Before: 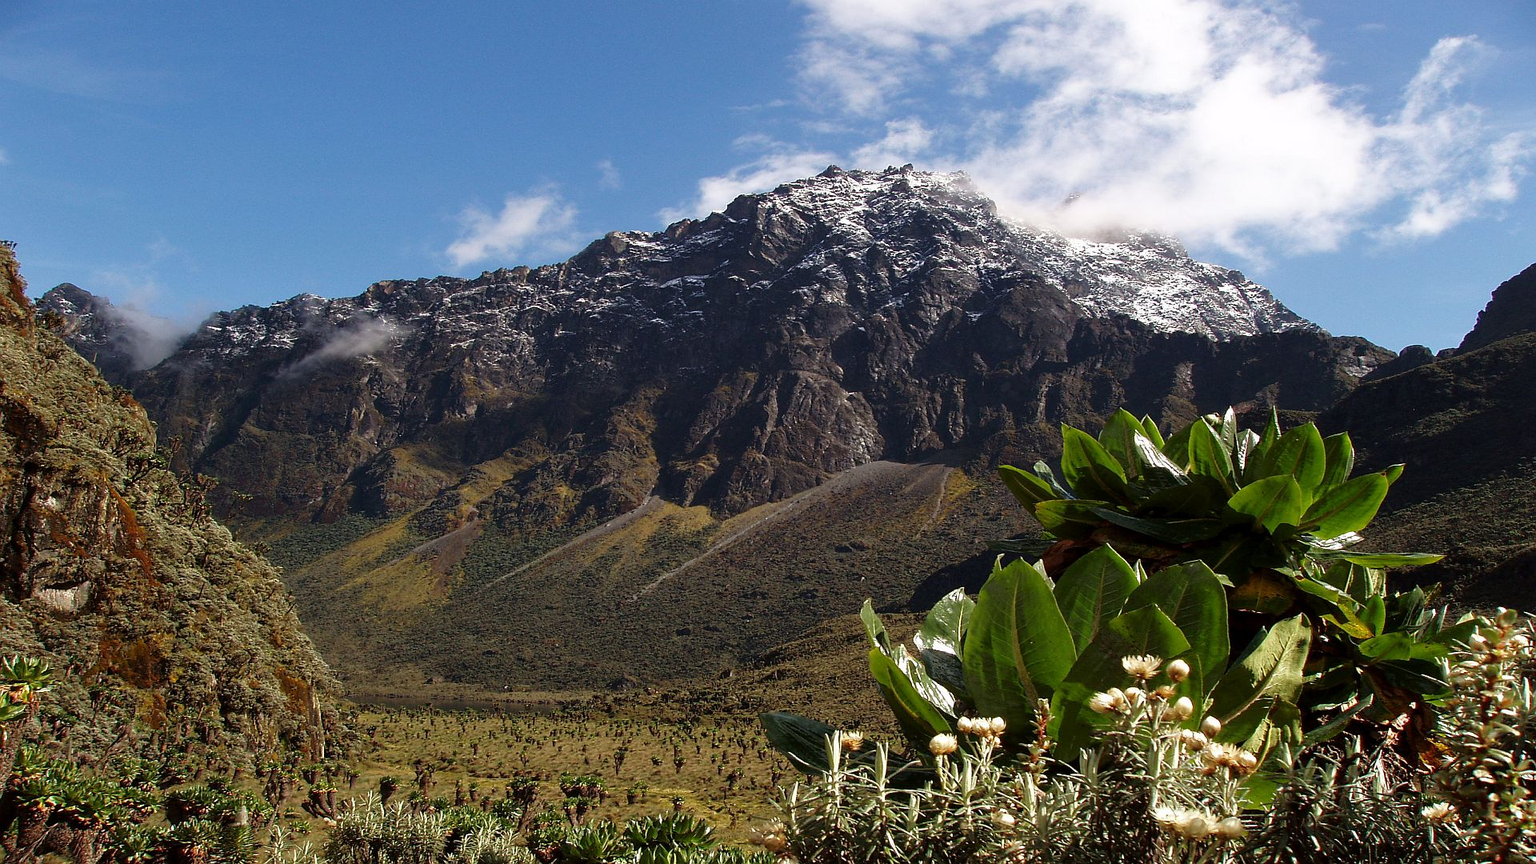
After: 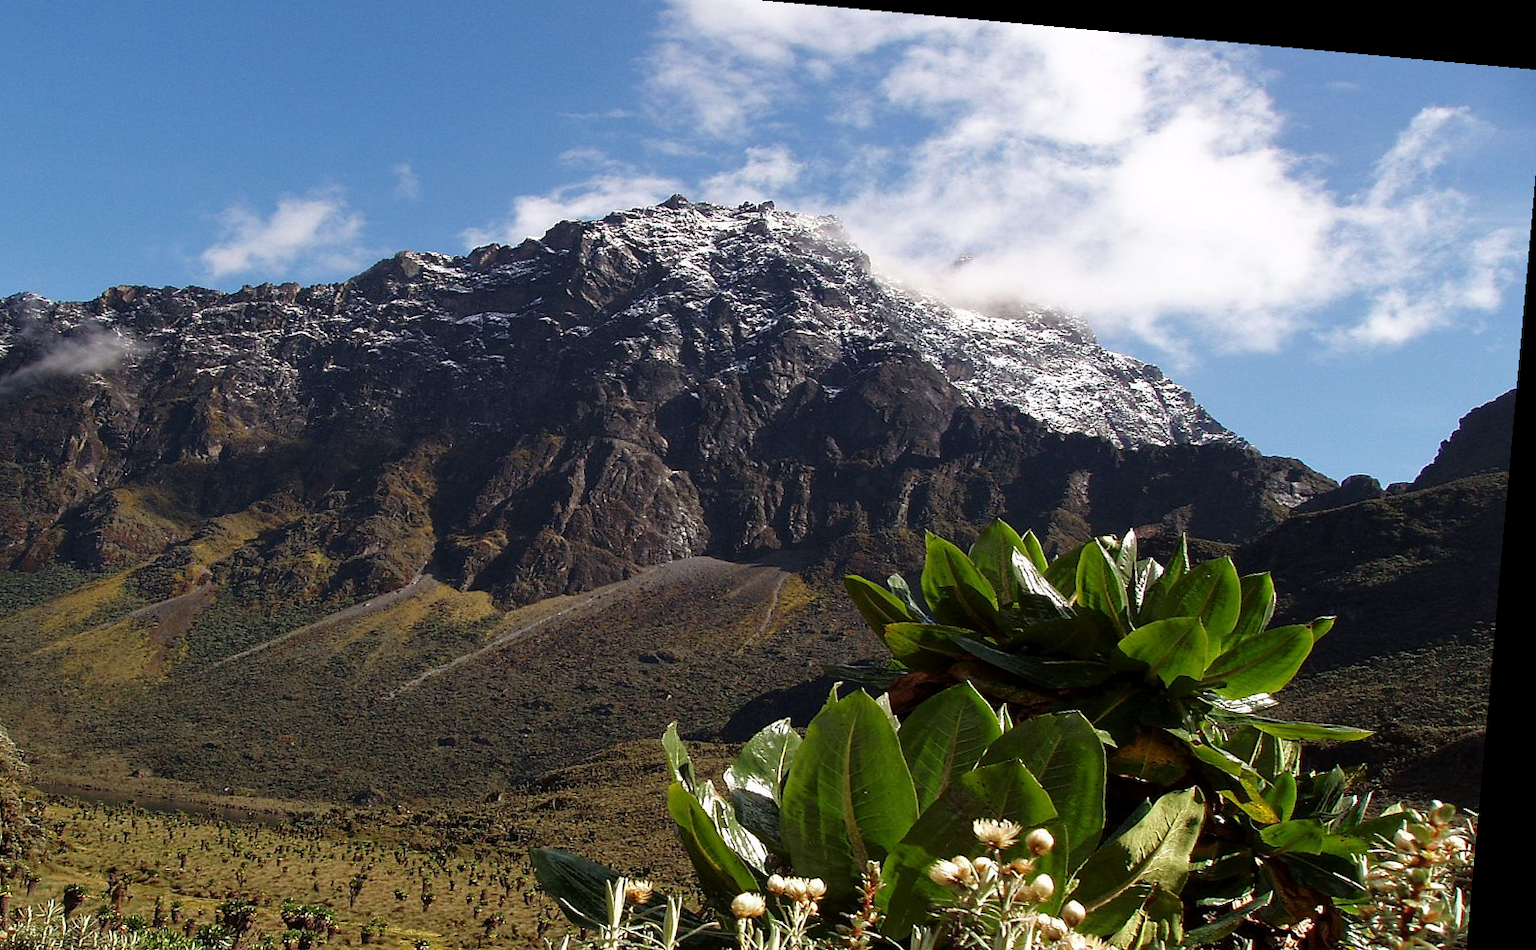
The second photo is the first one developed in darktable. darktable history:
crop and rotate: left 20.74%, top 7.912%, right 0.375%, bottom 13.378%
rotate and perspective: rotation 5.12°, automatic cropping off
